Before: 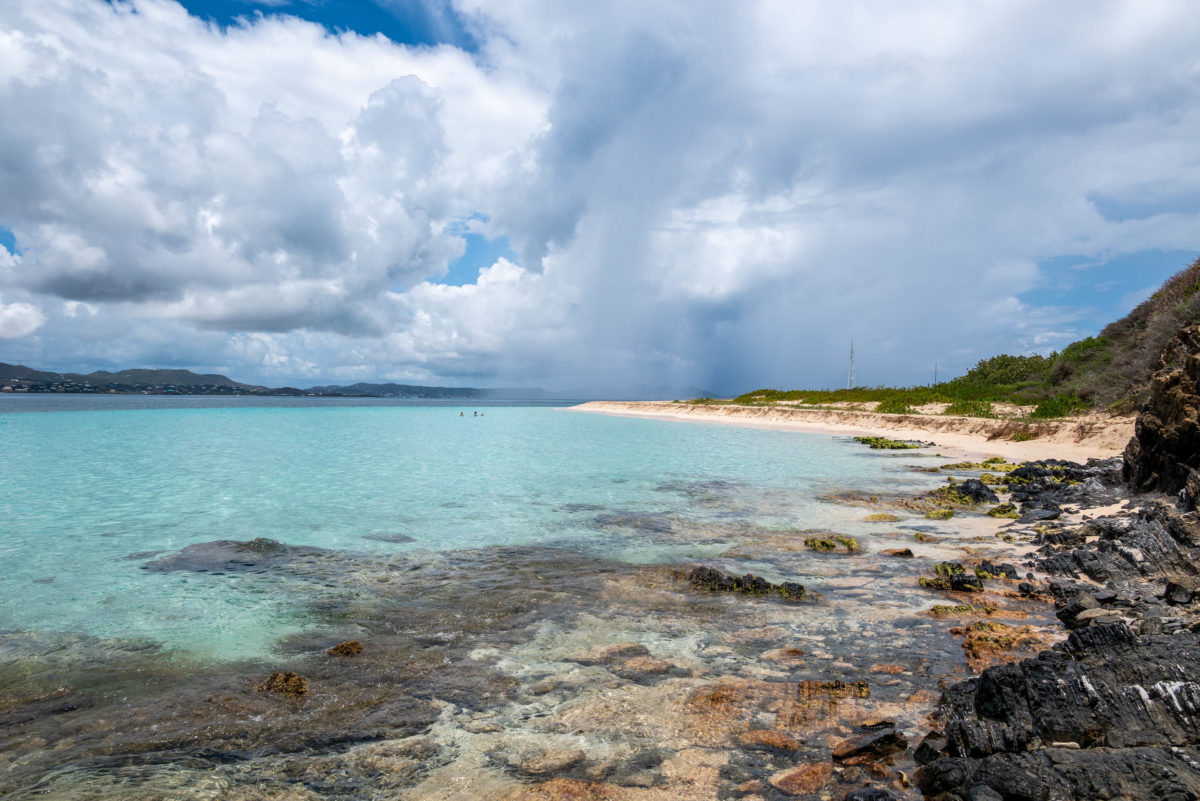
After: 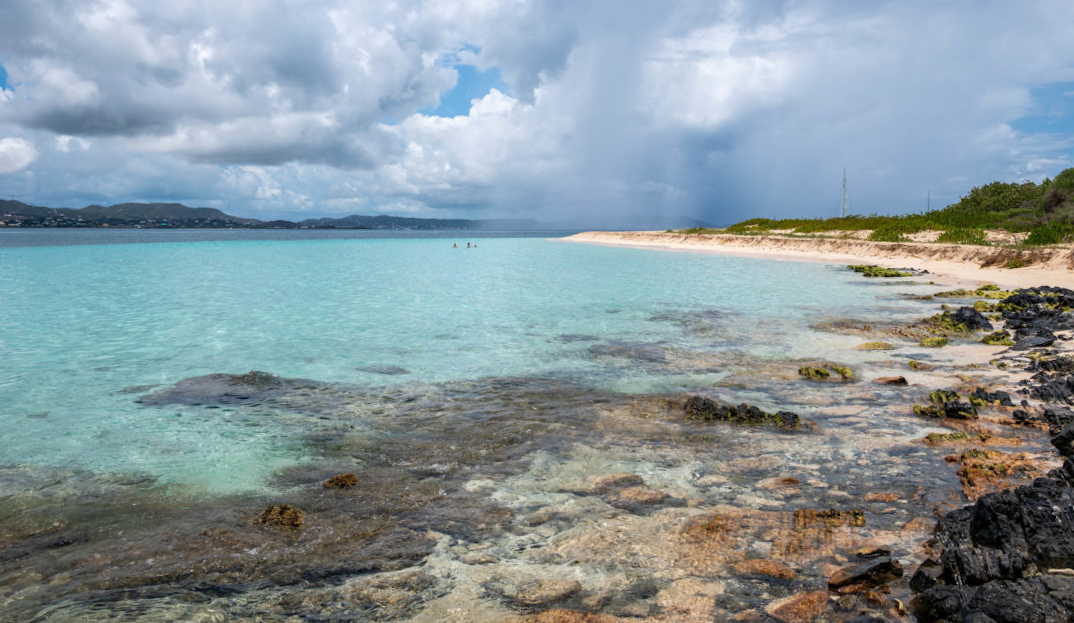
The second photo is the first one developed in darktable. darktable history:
rotate and perspective: rotation -0.45°, automatic cropping original format, crop left 0.008, crop right 0.992, crop top 0.012, crop bottom 0.988
crop: top 20.916%, right 9.437%, bottom 0.316%
